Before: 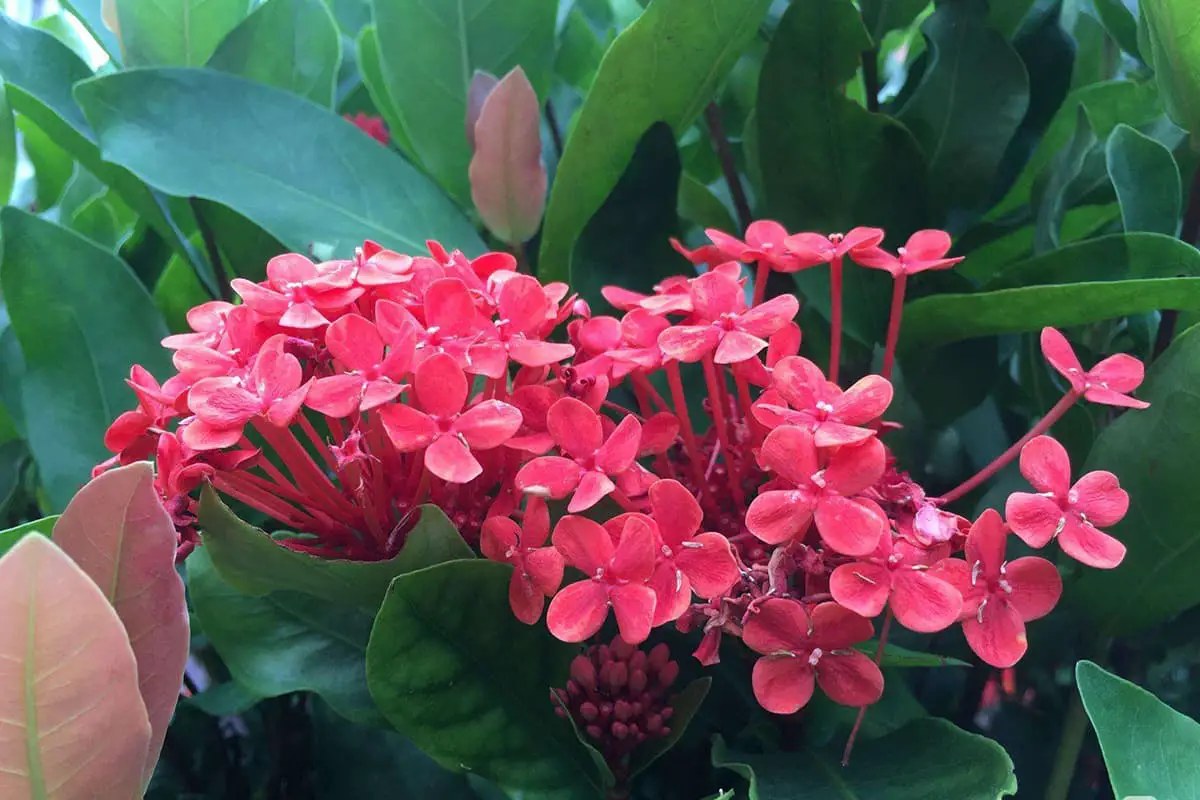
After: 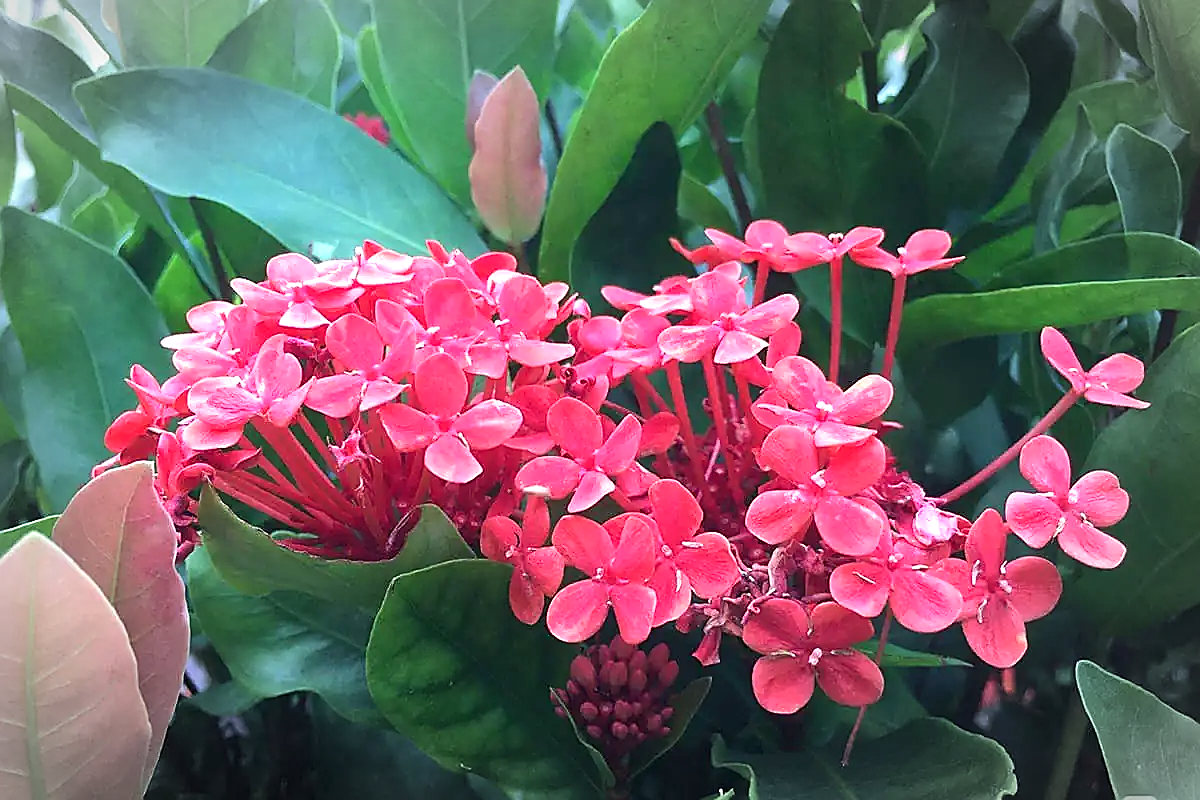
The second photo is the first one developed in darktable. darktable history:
sharpen: radius 1.4, amount 1.25, threshold 0.7
exposure: black level correction 0, exposure 0.7 EV, compensate exposure bias true, compensate highlight preservation false
contrast brightness saturation: contrast 0.1, brightness 0.02, saturation 0.02
vignetting: fall-off start 79.43%, saturation -0.649, width/height ratio 1.327, unbound false
